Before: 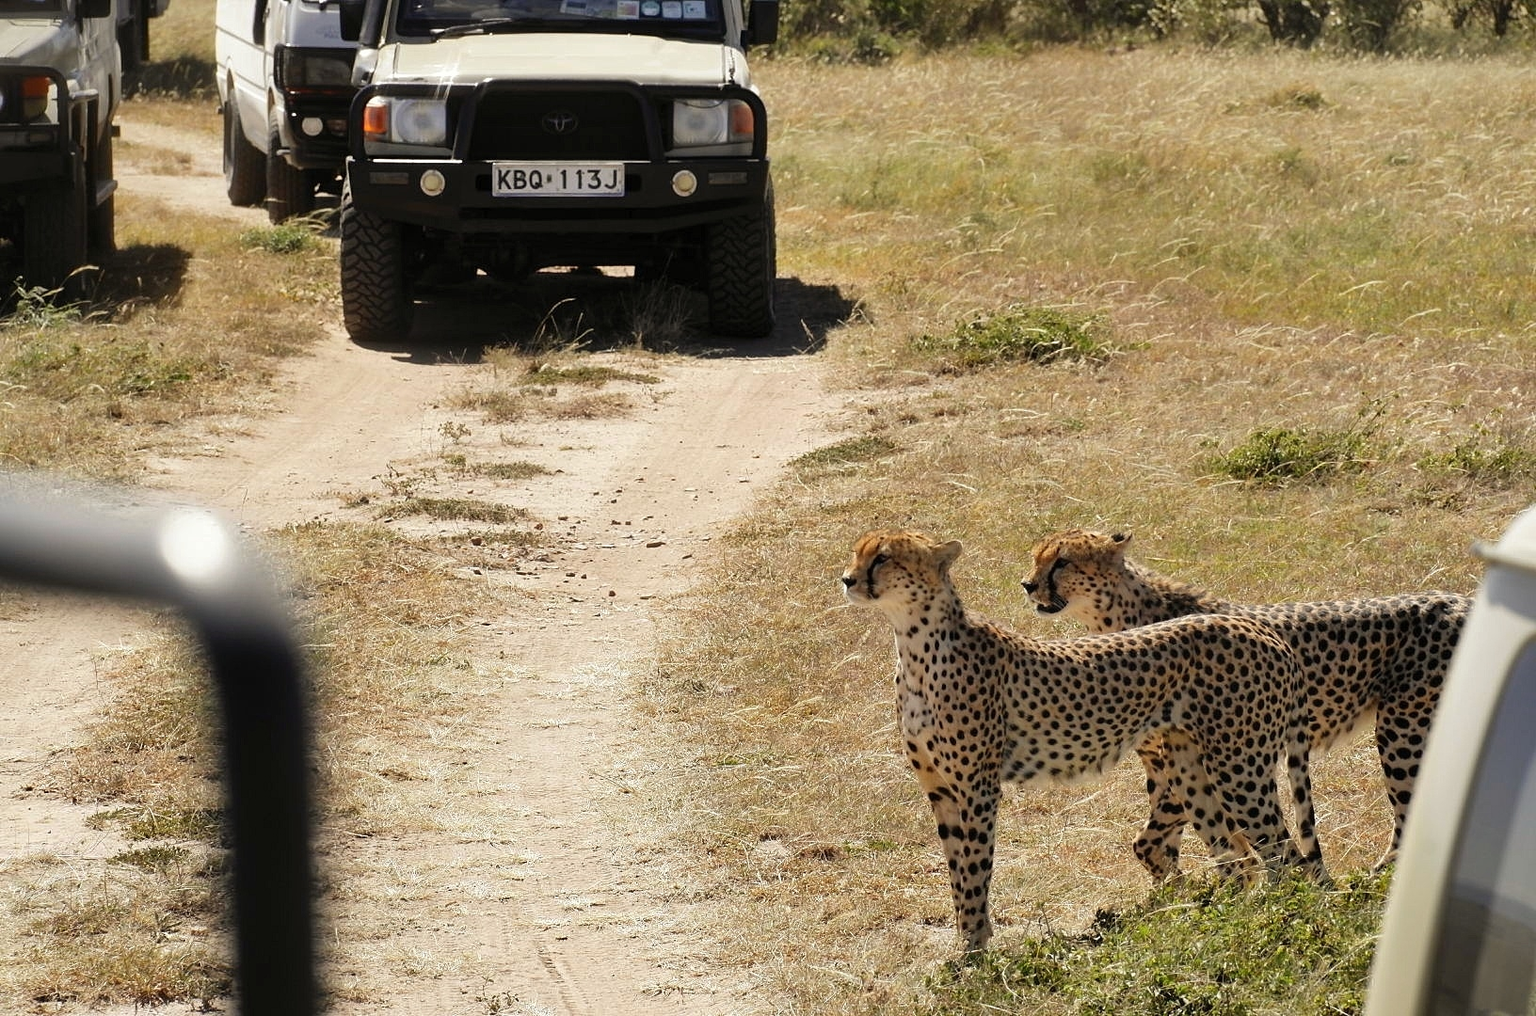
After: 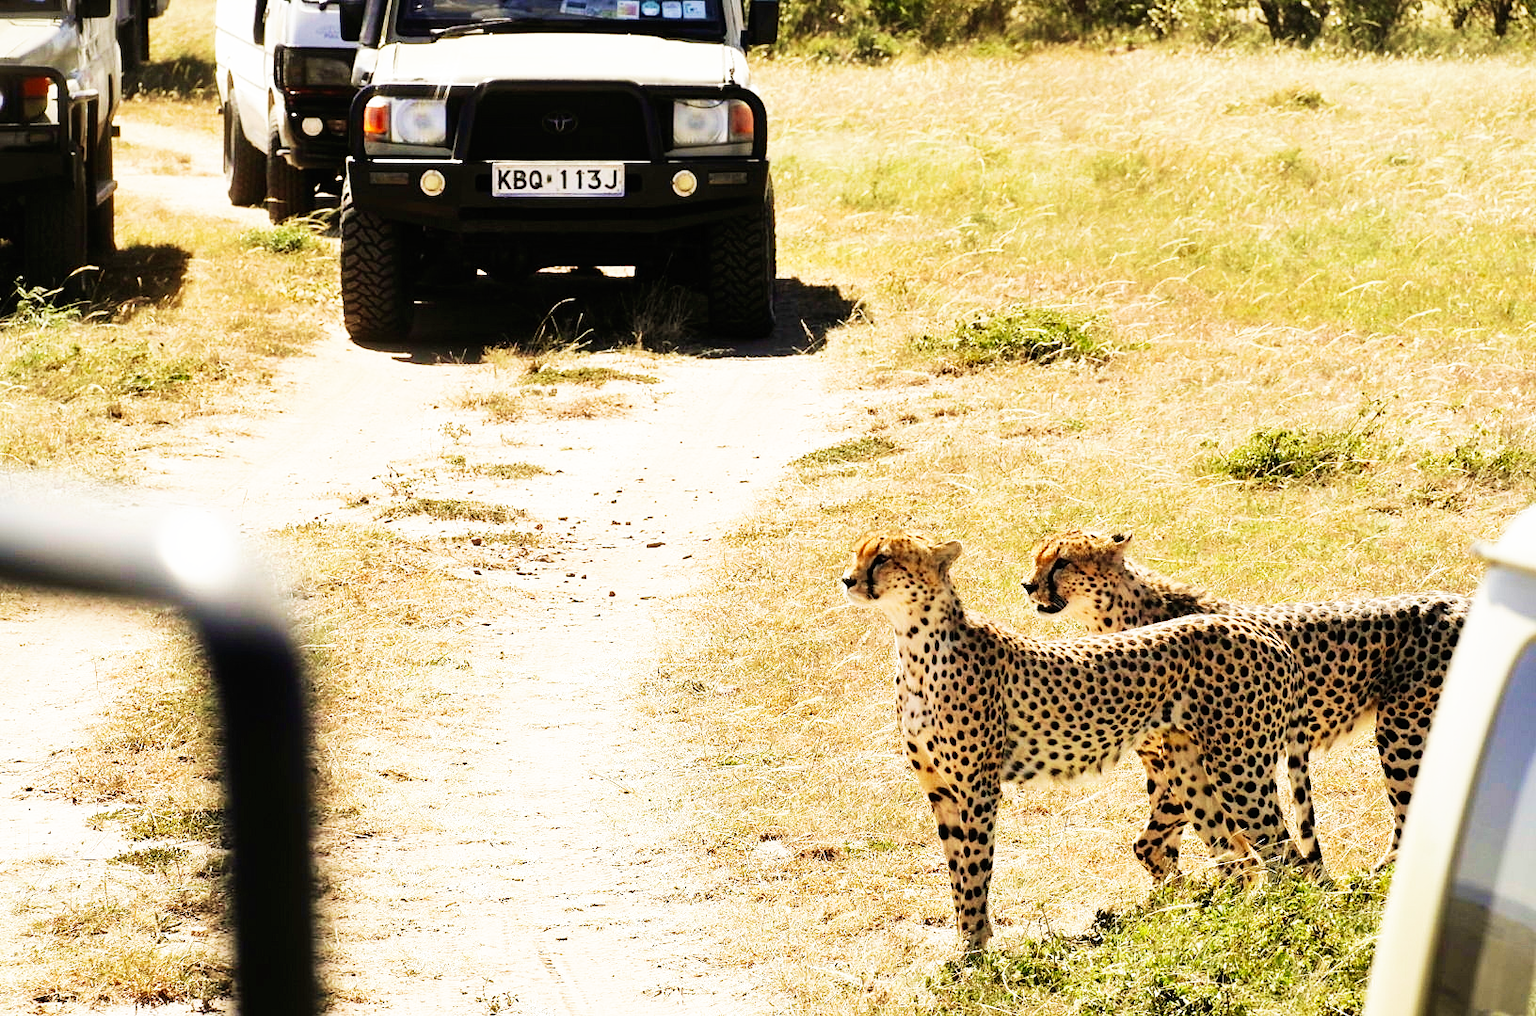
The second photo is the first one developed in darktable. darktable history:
velvia: strength 44.58%
base curve: curves: ch0 [(0, 0) (0.007, 0.004) (0.027, 0.03) (0.046, 0.07) (0.207, 0.54) (0.442, 0.872) (0.673, 0.972) (1, 1)], preserve colors none
